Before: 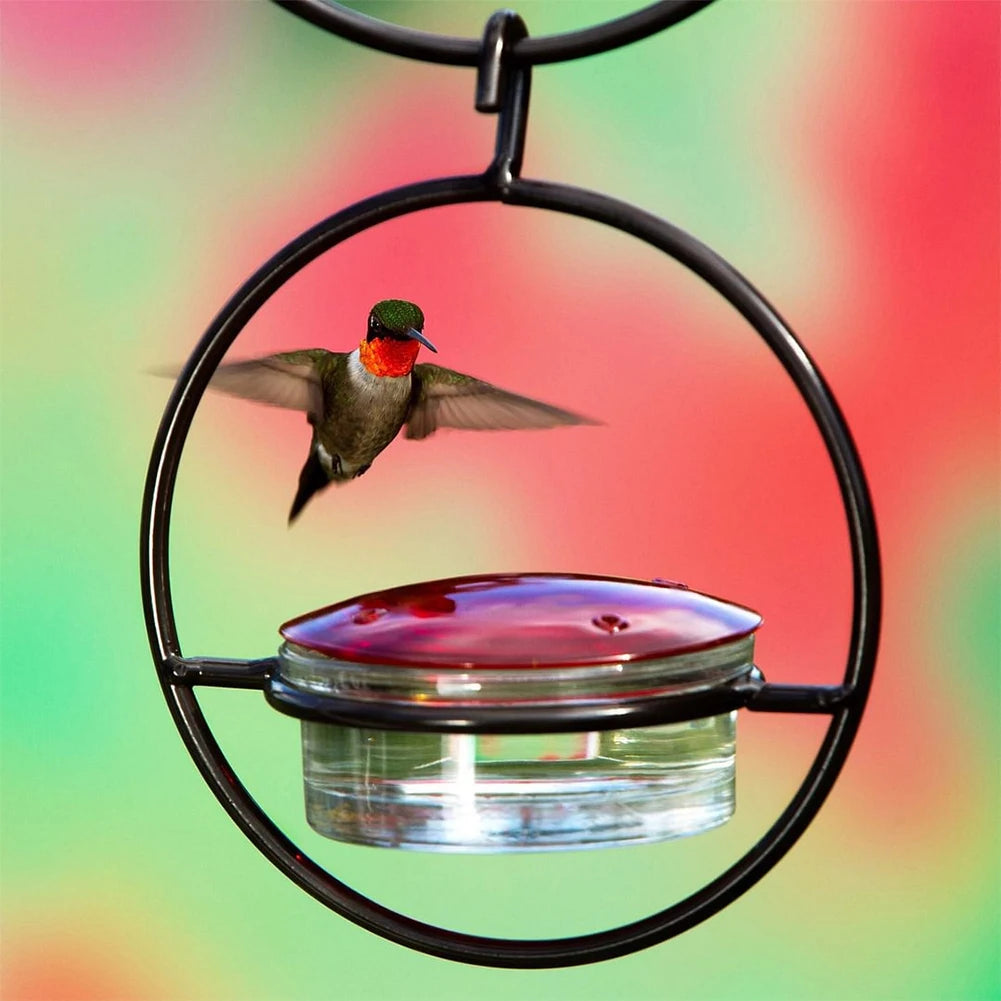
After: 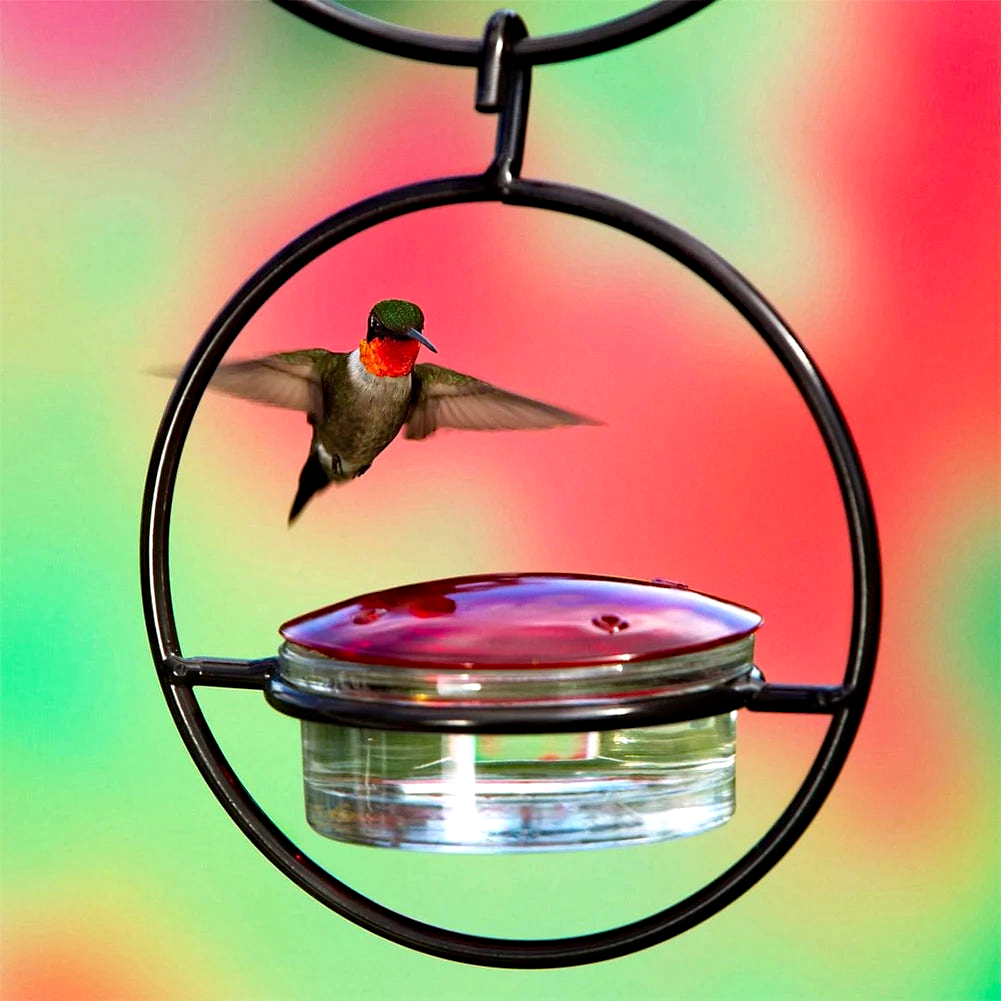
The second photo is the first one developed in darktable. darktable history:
haze removal: strength 0.276, distance 0.245, compatibility mode true, adaptive false
levels: levels [0, 0.476, 0.951]
